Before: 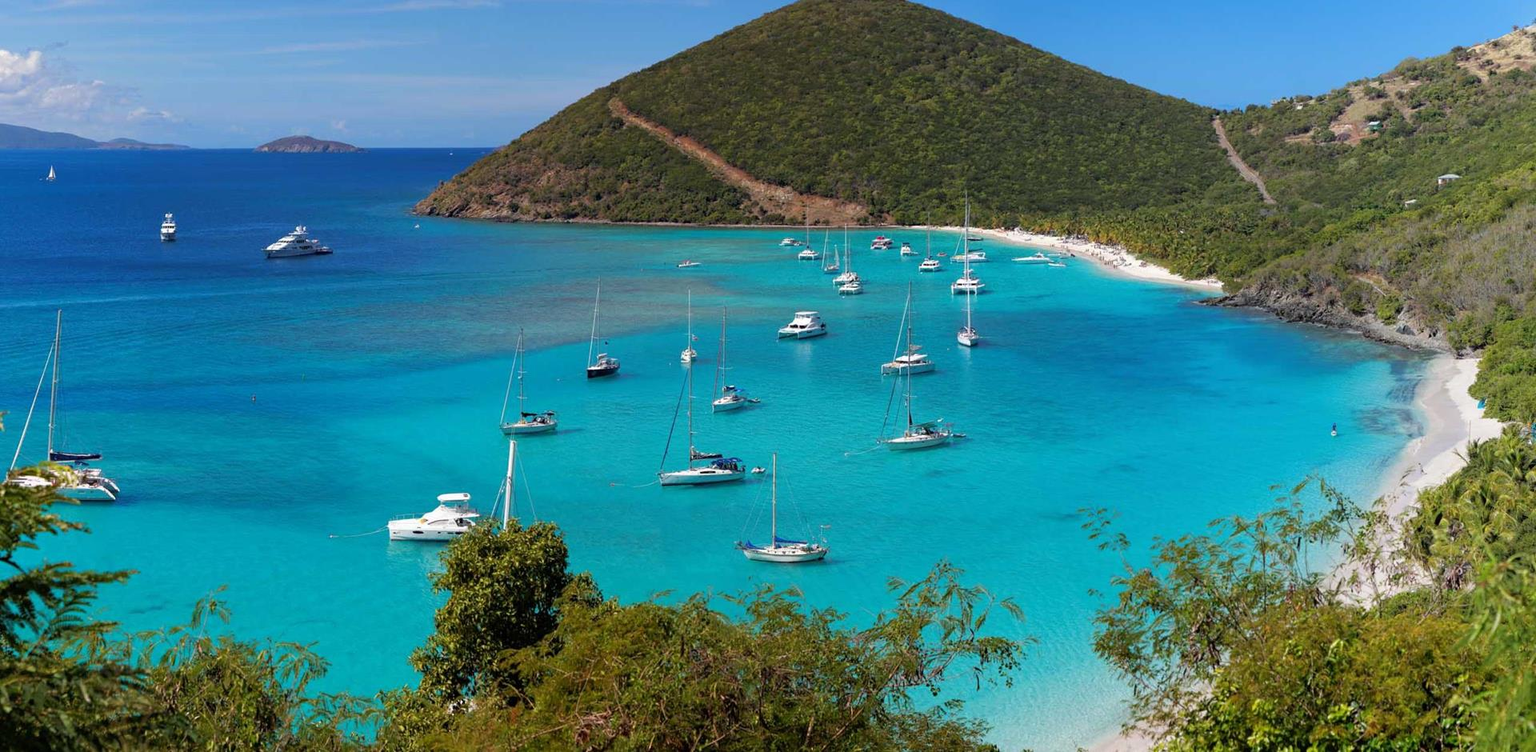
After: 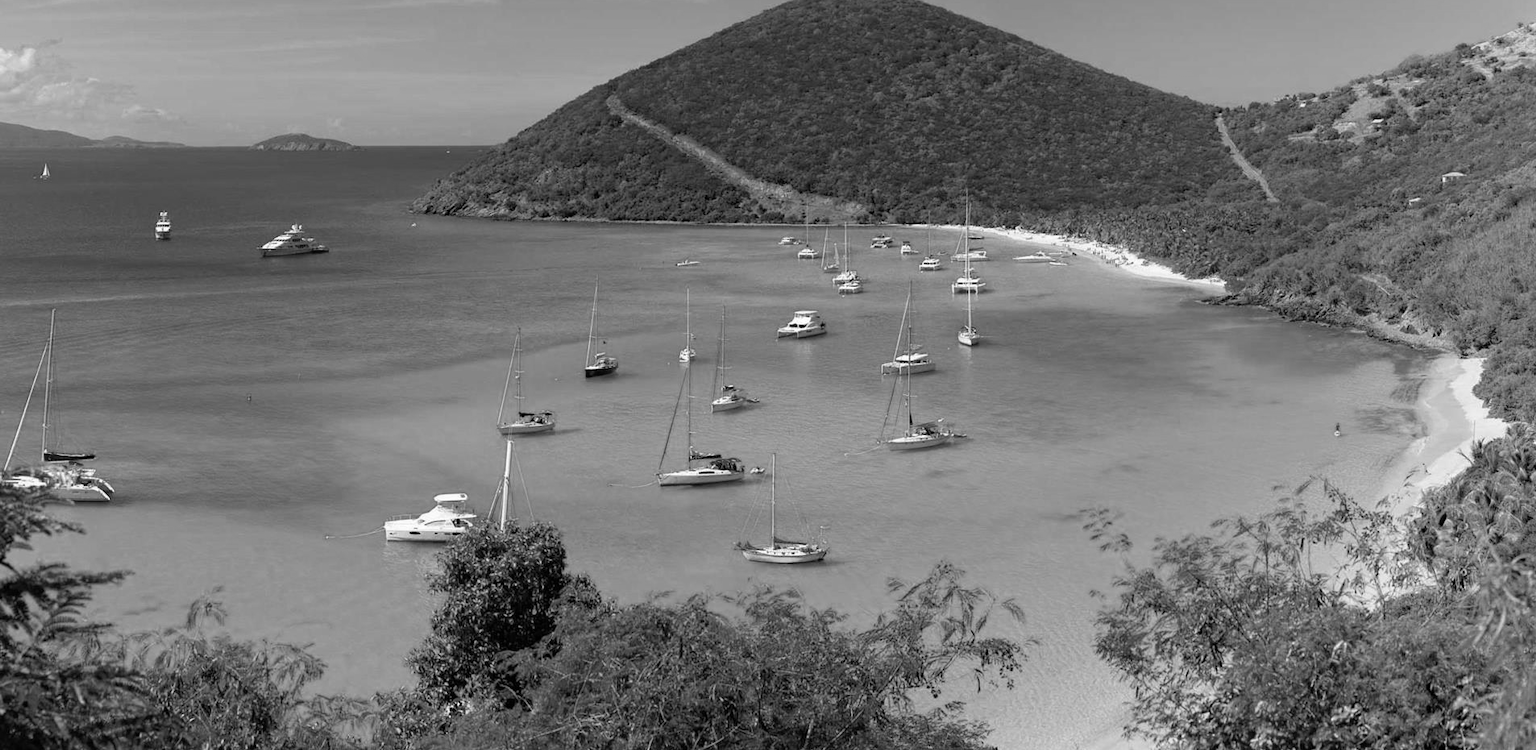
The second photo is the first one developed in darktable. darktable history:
monochrome: on, module defaults
crop: left 0.434%, top 0.485%, right 0.244%, bottom 0.386%
